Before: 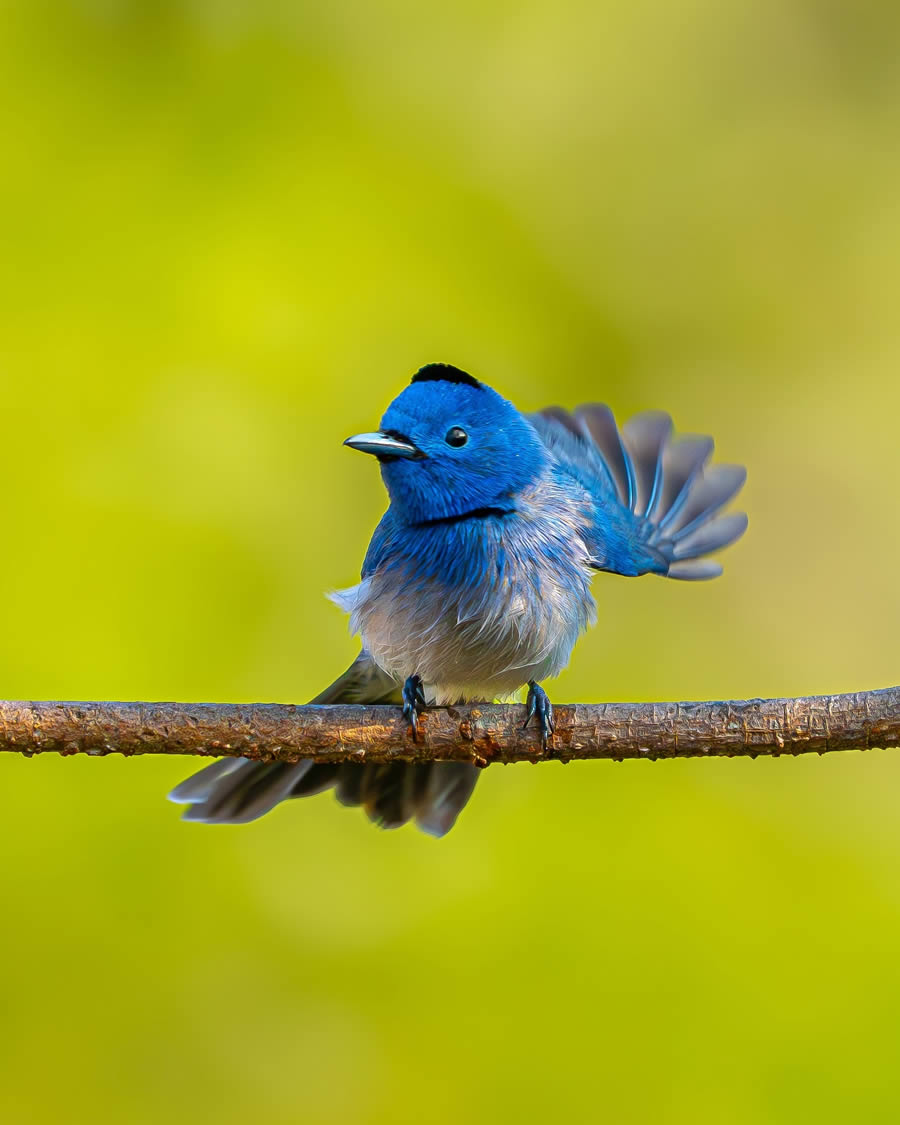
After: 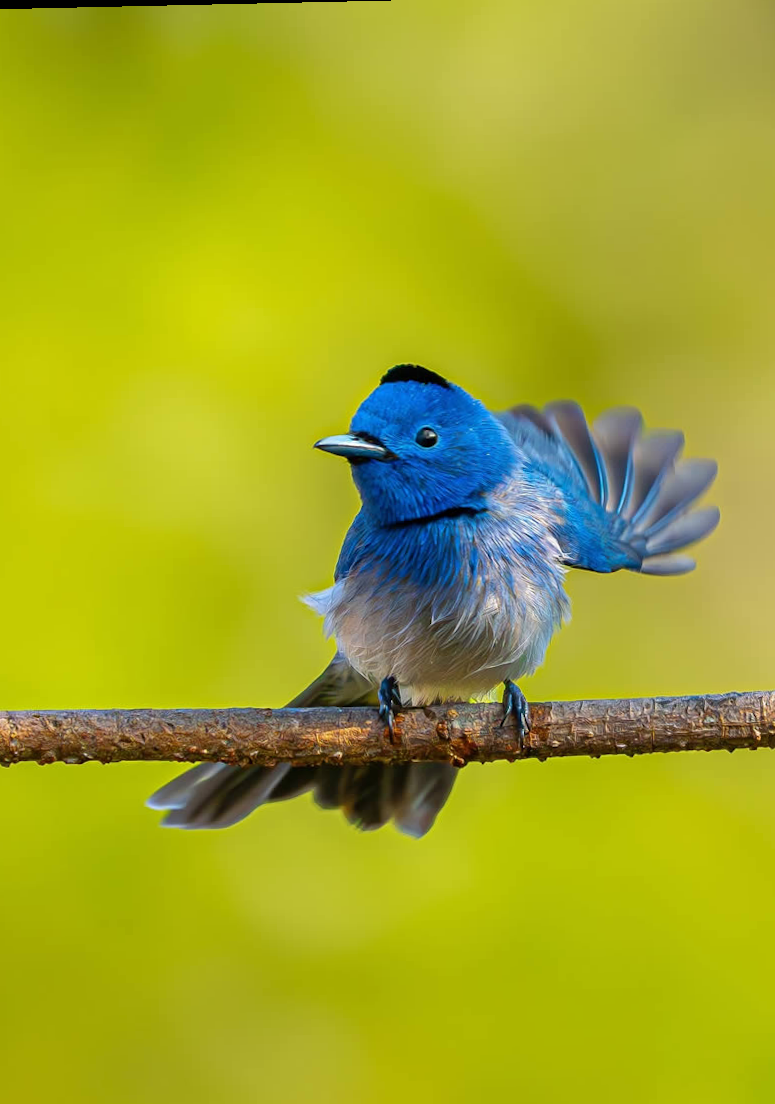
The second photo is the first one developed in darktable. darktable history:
crop and rotate: angle 1.28°, left 4.302%, top 0.825%, right 11.868%, bottom 2.679%
